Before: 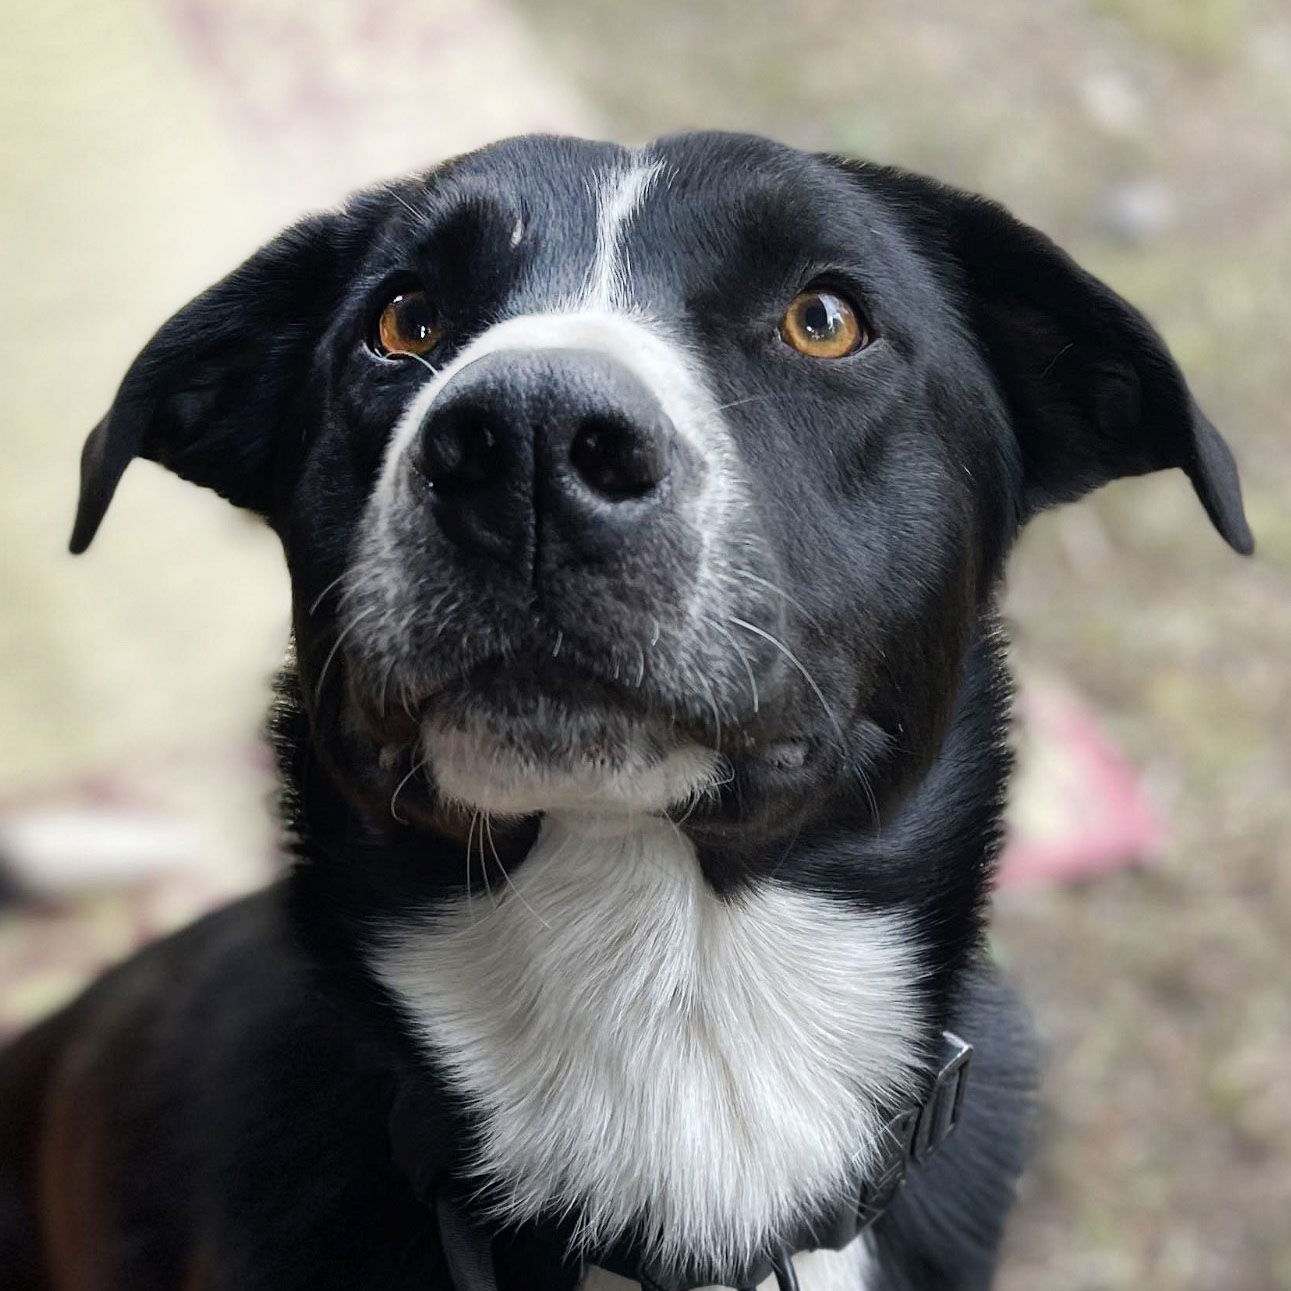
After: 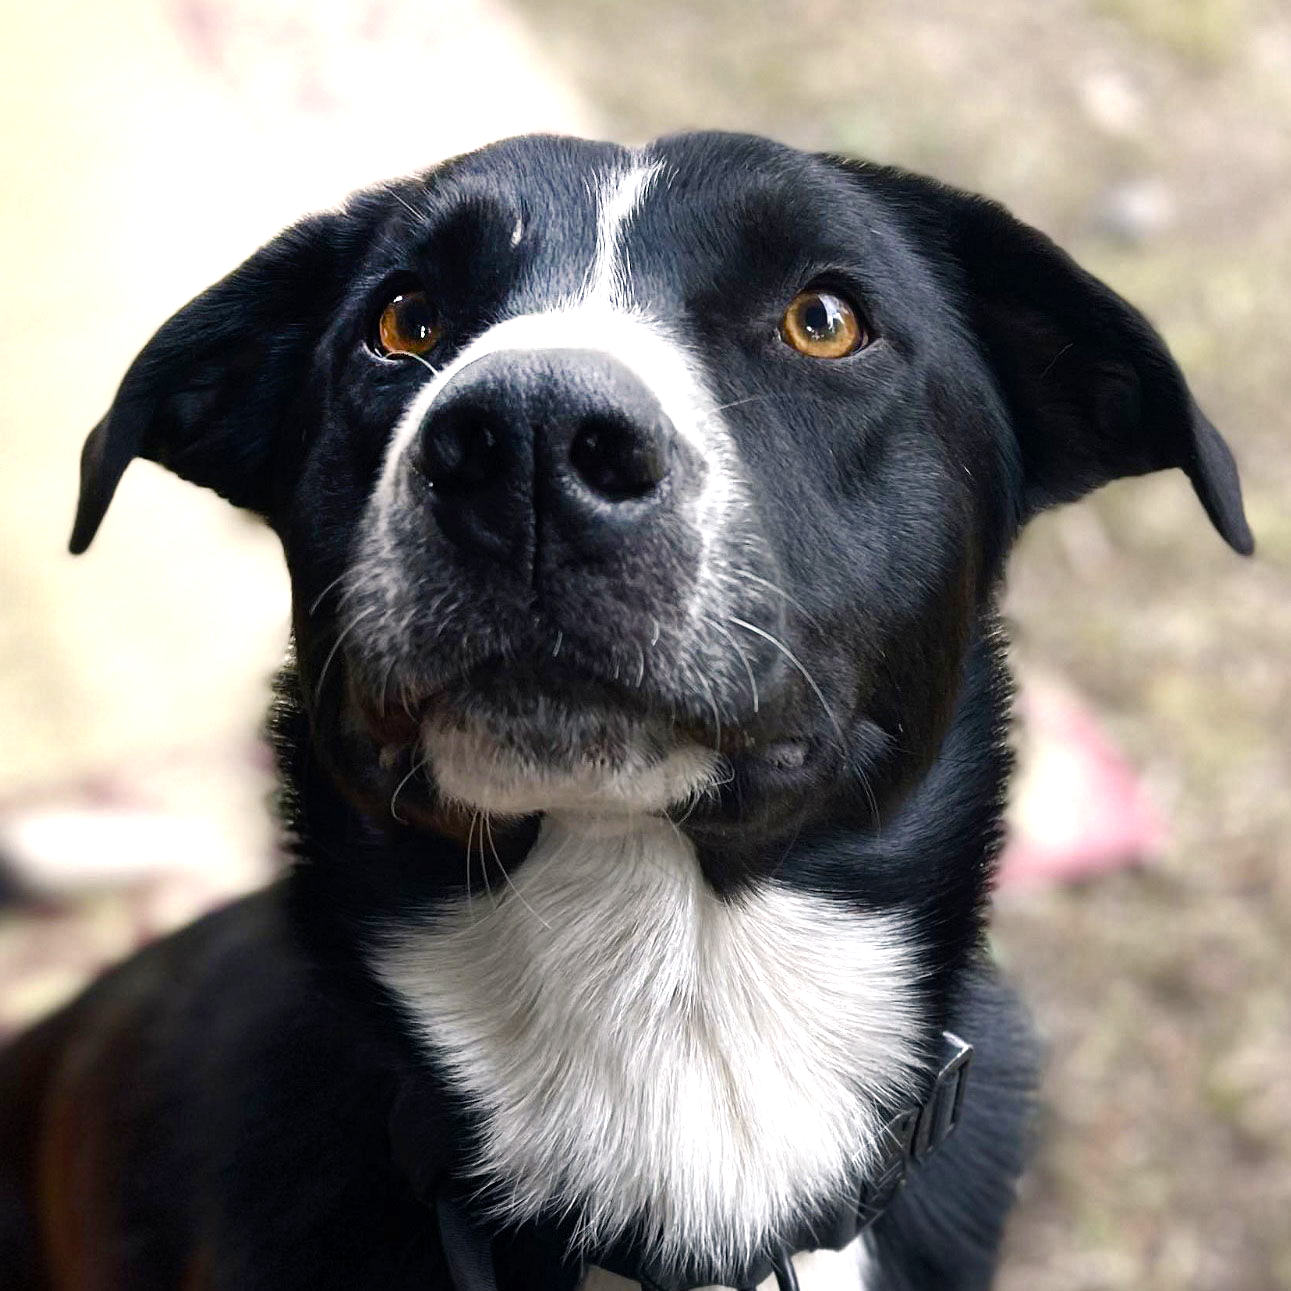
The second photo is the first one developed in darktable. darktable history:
color balance rgb: highlights gain › chroma 1.375%, highlights gain › hue 50.38°, perceptual saturation grading › global saturation 20%, perceptual saturation grading › highlights -50.489%, perceptual saturation grading › shadows 31.177%, perceptual brilliance grading › highlights 15.922%, perceptual brilliance grading › shadows -14.036%, global vibrance 20%
